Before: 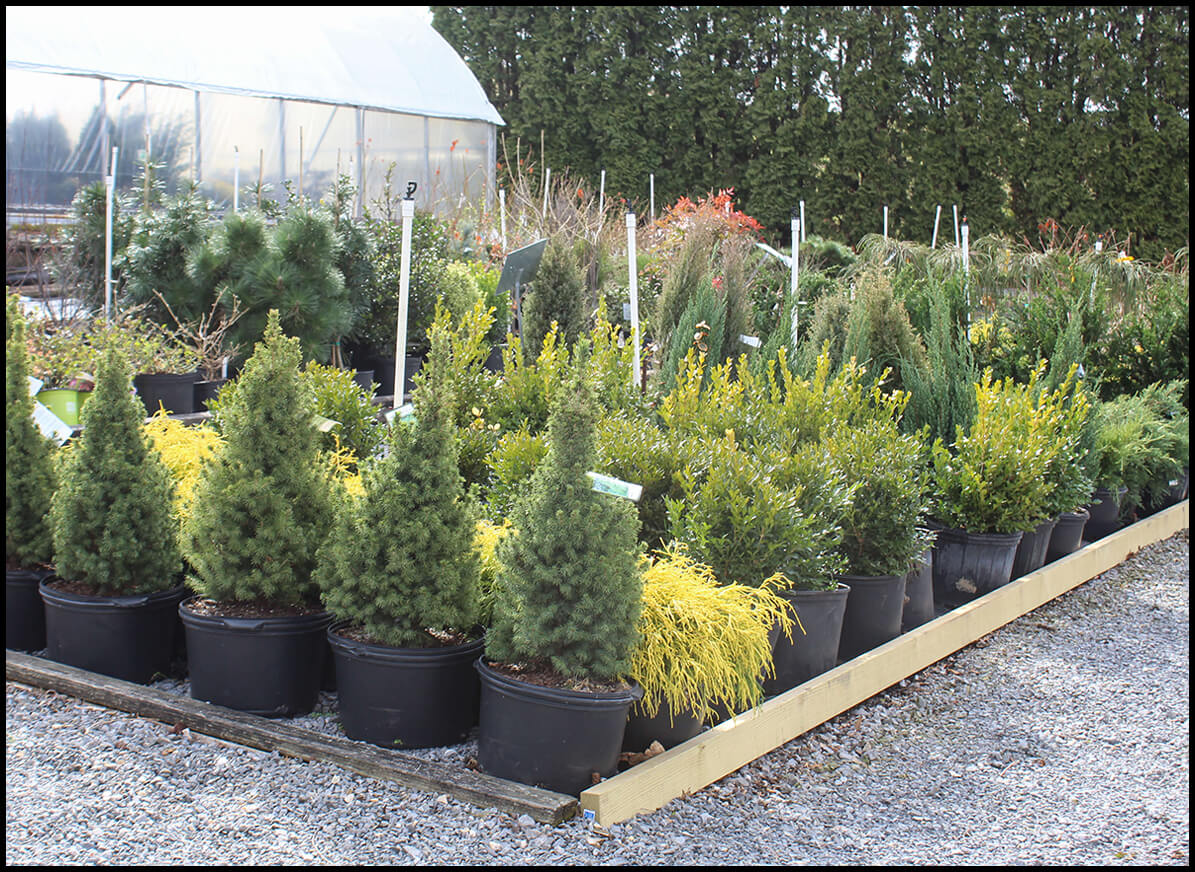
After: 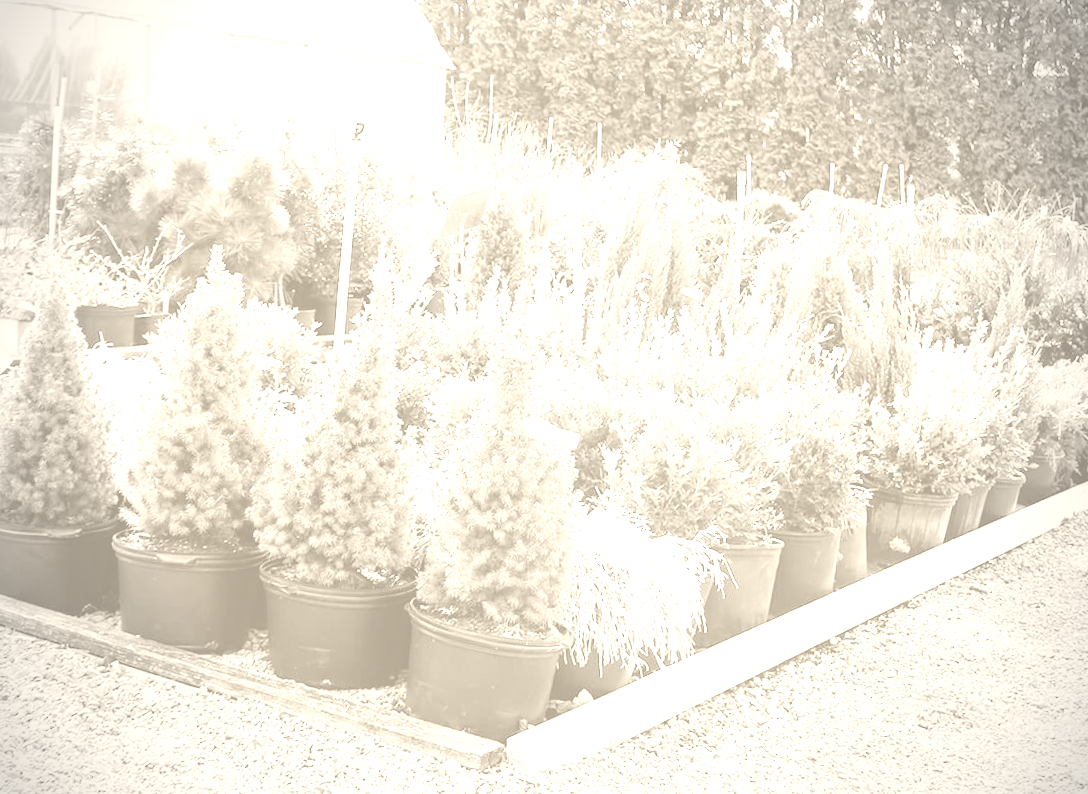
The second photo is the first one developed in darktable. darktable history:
crop and rotate: angle -1.96°, left 3.097%, top 4.154%, right 1.586%, bottom 0.529%
filmic rgb: black relative exposure -7.65 EV, white relative exposure 4.56 EV, hardness 3.61, contrast 1.25
colorize: hue 36°, saturation 71%, lightness 80.79%
vignetting: fall-off start 71.74%
exposure: black level correction 0, exposure 0.9 EV, compensate highlight preservation false
